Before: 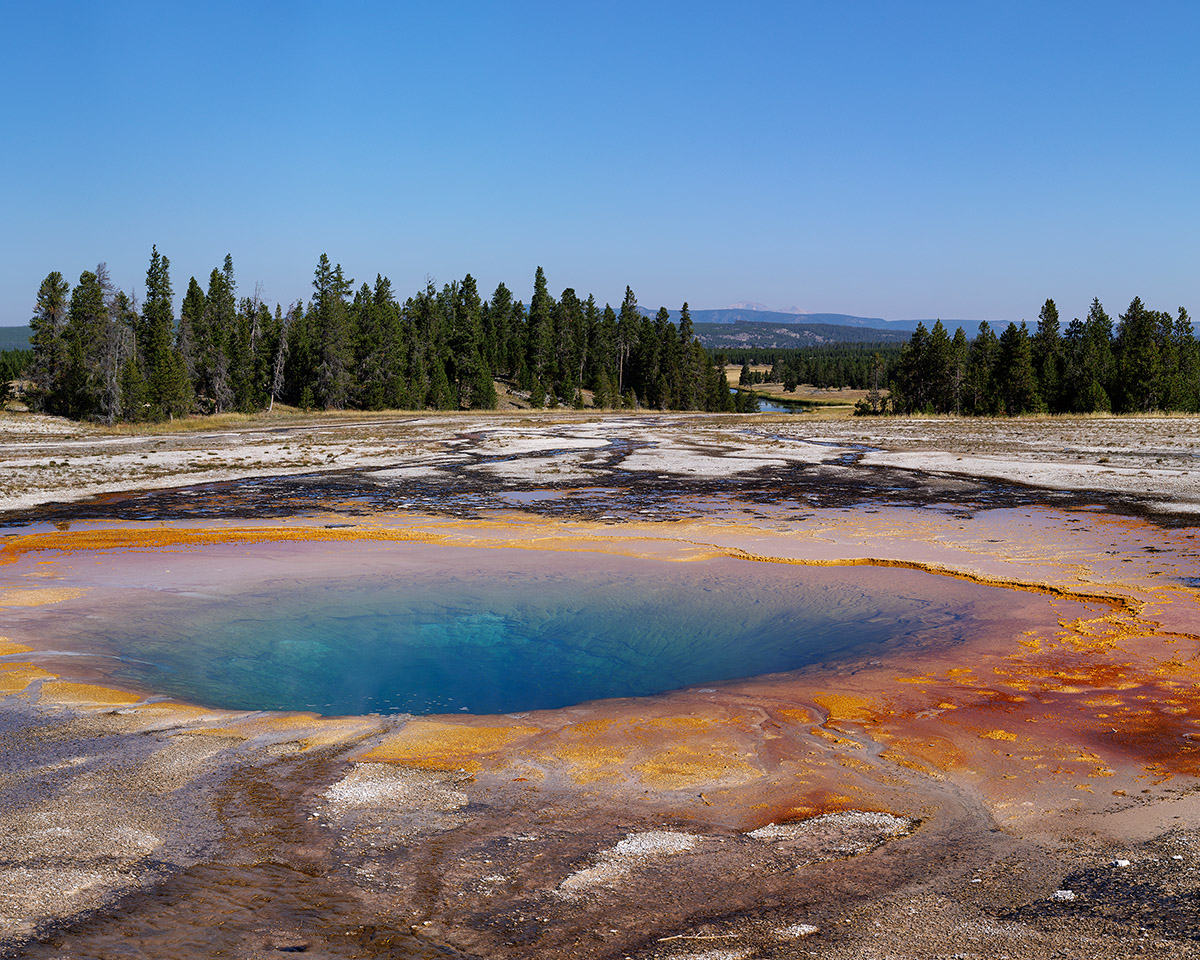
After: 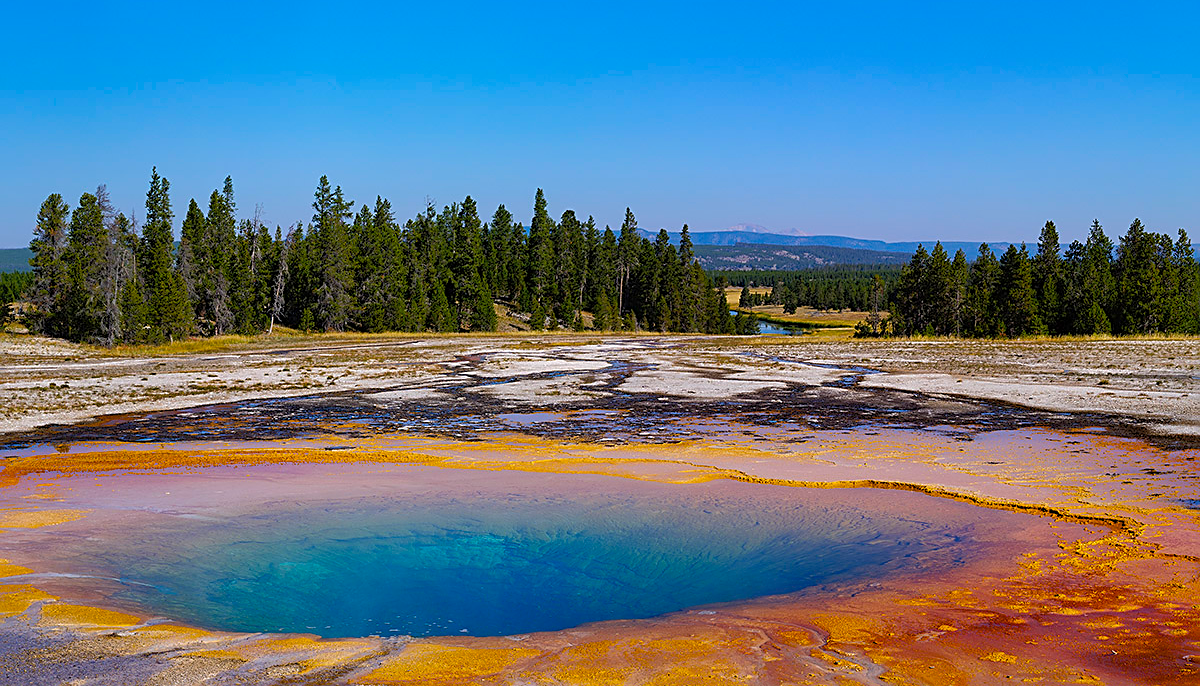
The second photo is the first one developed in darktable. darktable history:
crop and rotate: top 8.178%, bottom 20.341%
shadows and highlights: on, module defaults
sharpen: on, module defaults
color balance rgb: perceptual saturation grading › global saturation 36.97%, global vibrance 30.007%
